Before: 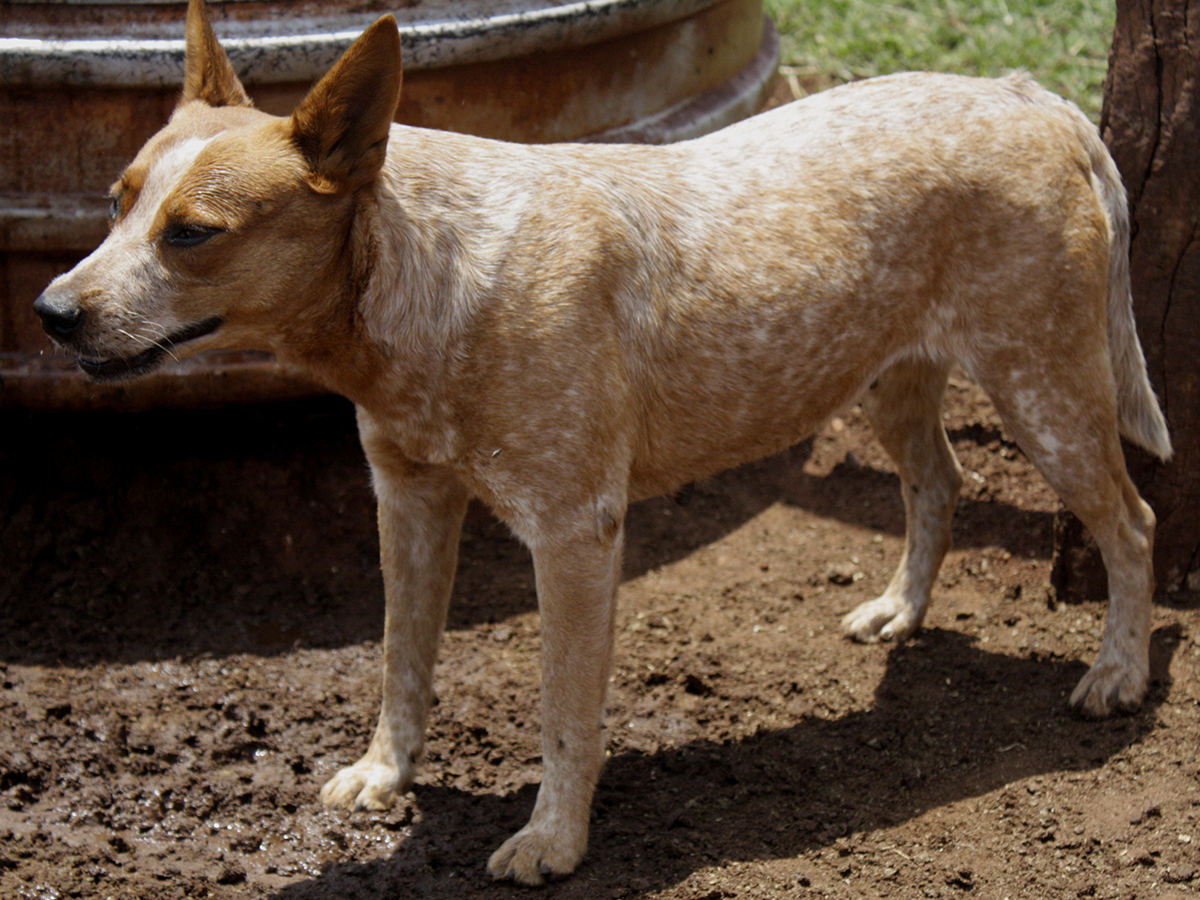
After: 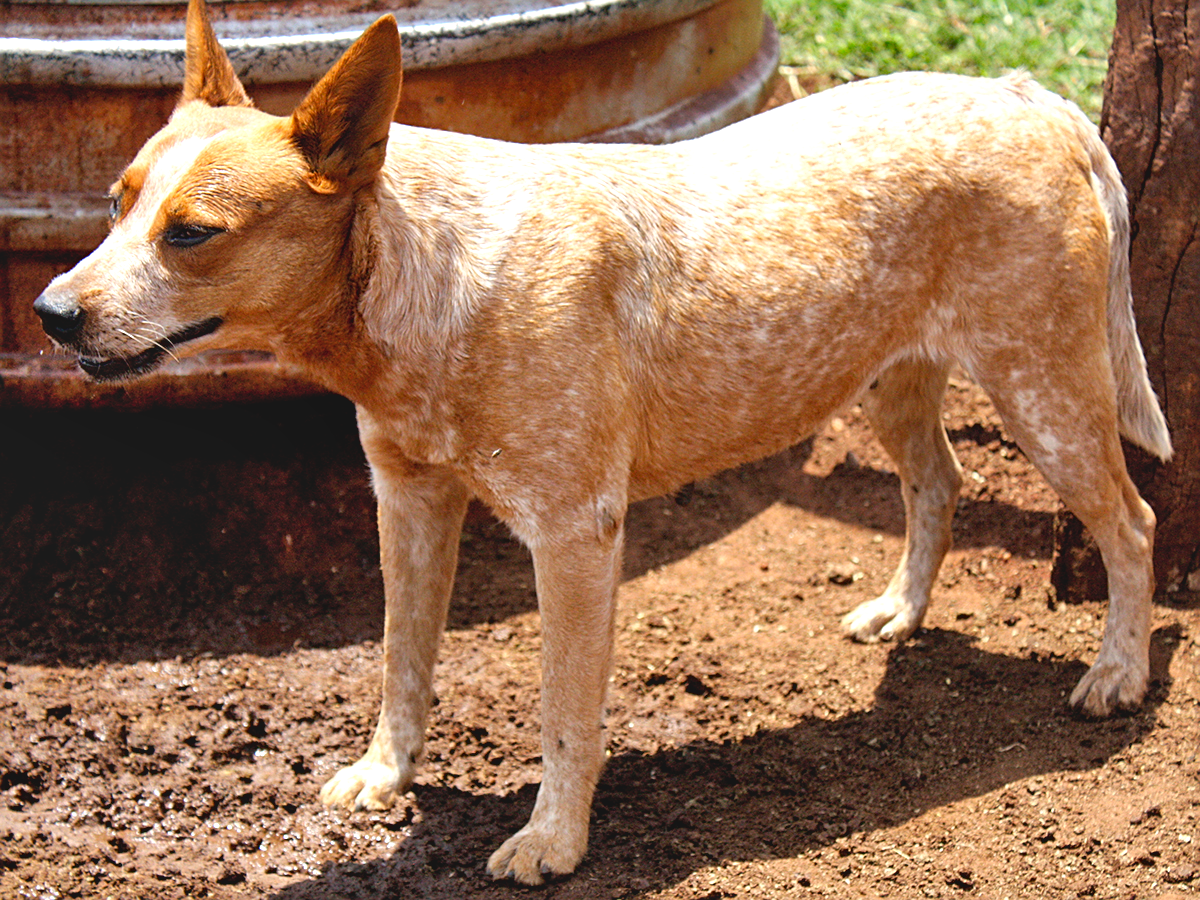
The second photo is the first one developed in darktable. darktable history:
exposure: exposure 1.061 EV, compensate highlight preservation false
shadows and highlights: soften with gaussian
sharpen: on, module defaults
contrast brightness saturation: contrast -0.1, brightness 0.05, saturation 0.08
